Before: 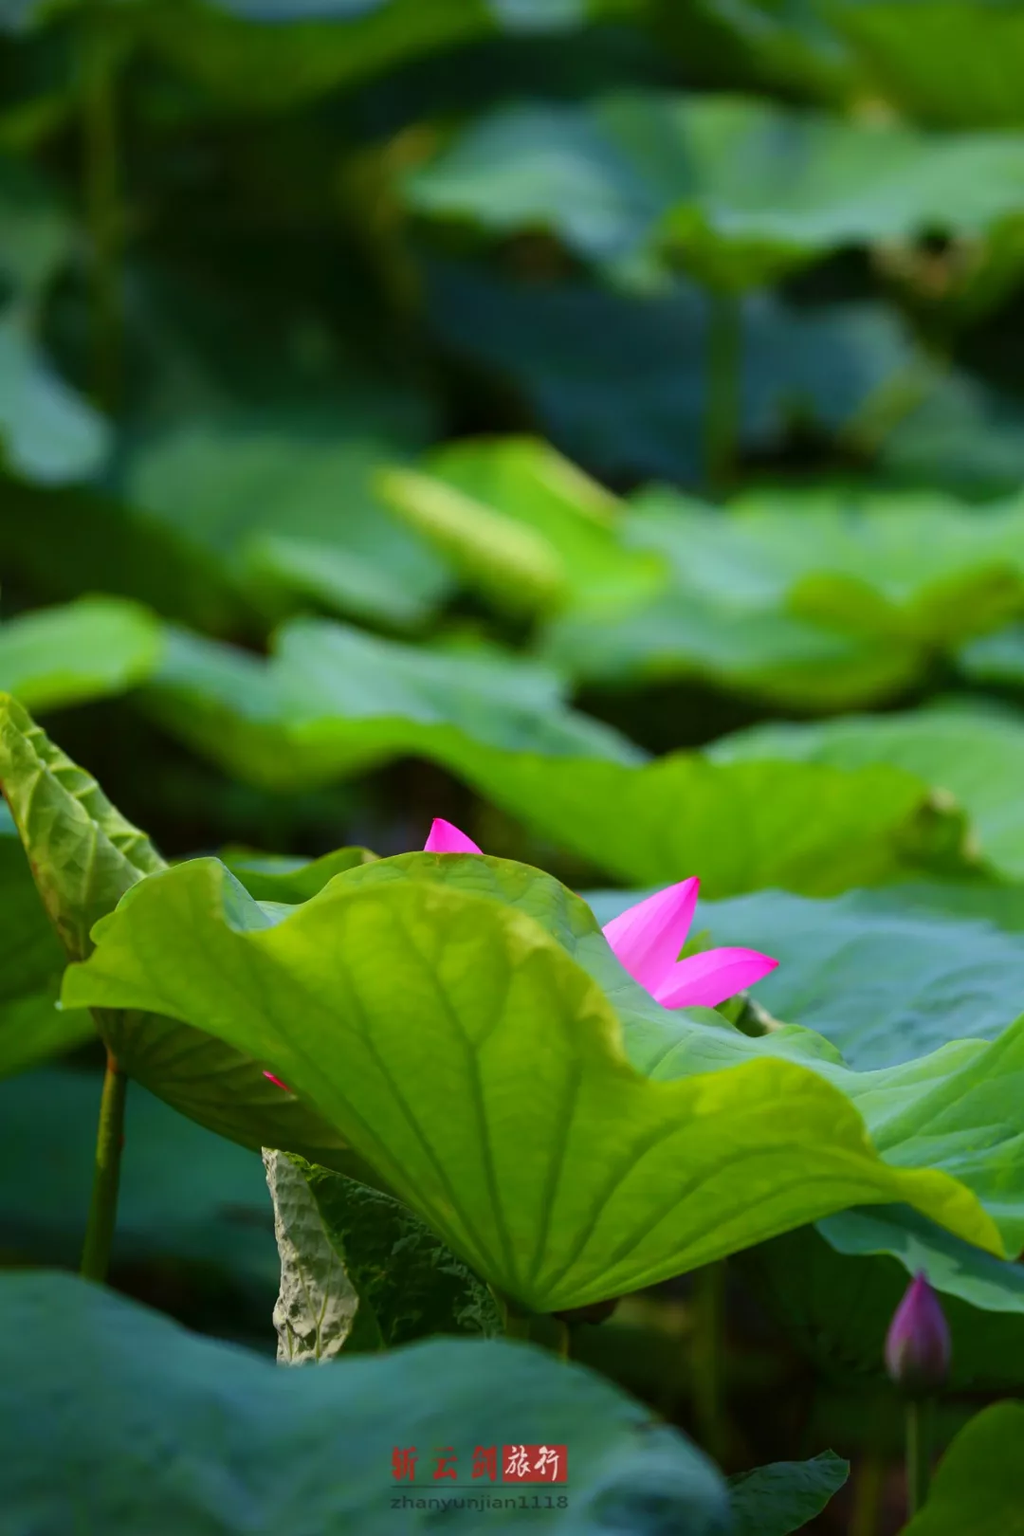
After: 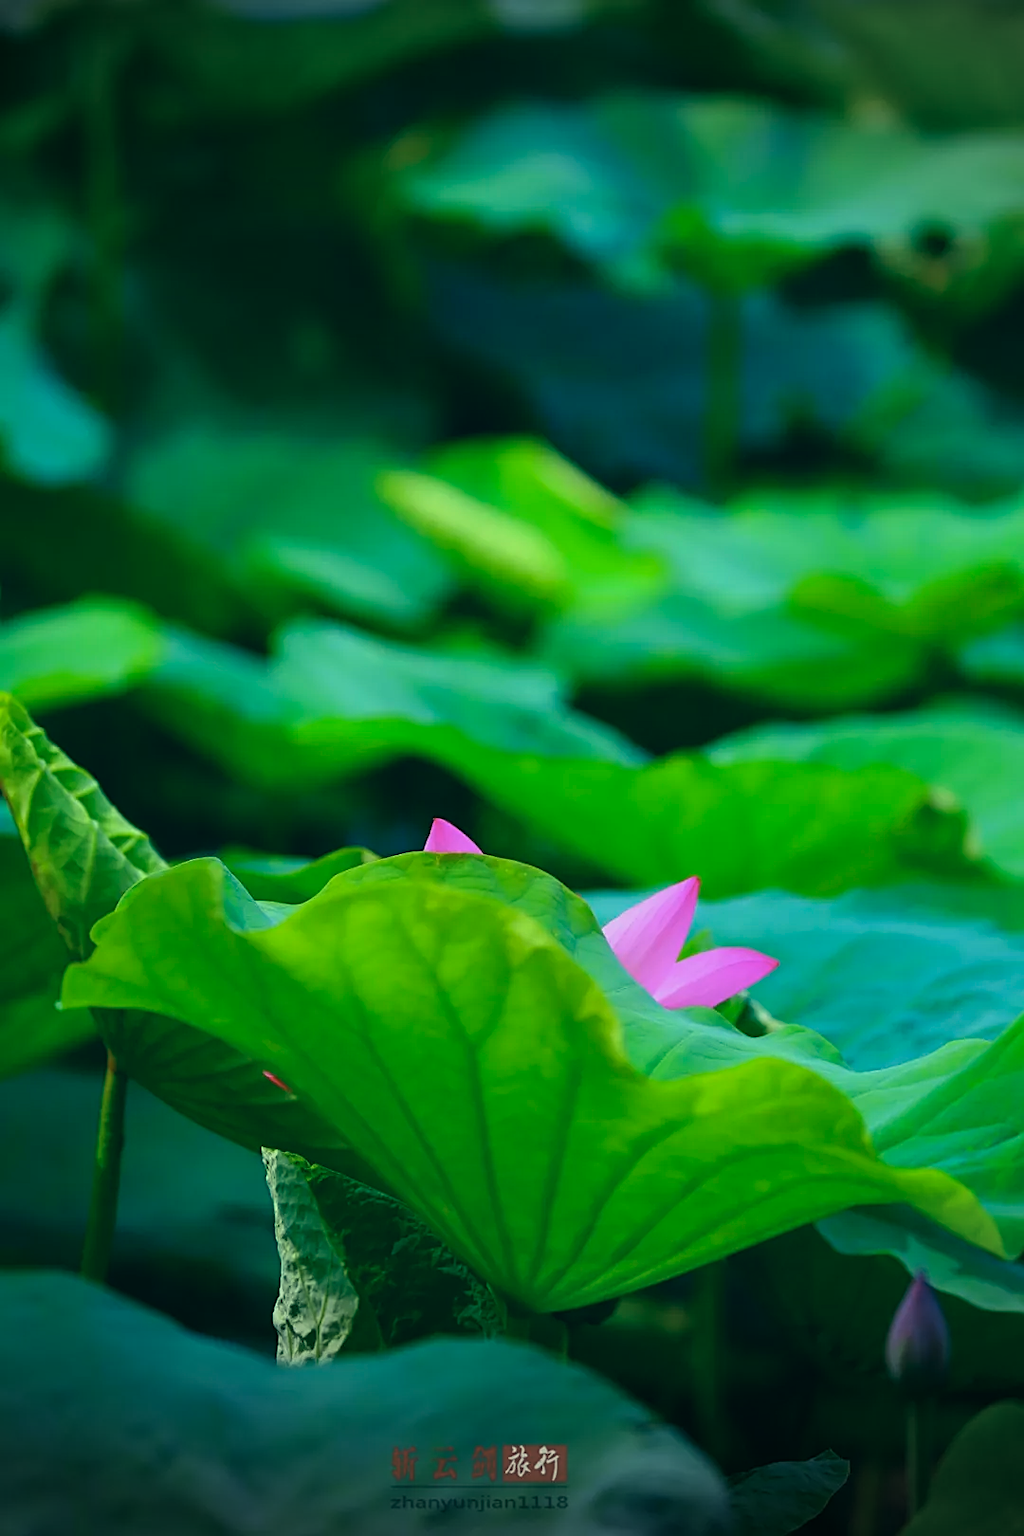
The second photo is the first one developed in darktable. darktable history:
sharpen: on, module defaults
color correction: highlights a* -19.3, highlights b* 9.8, shadows a* -20.33, shadows b* -11.48
vignetting: fall-off start 100.48%, center (-0.032, -0.042), width/height ratio 1.306
